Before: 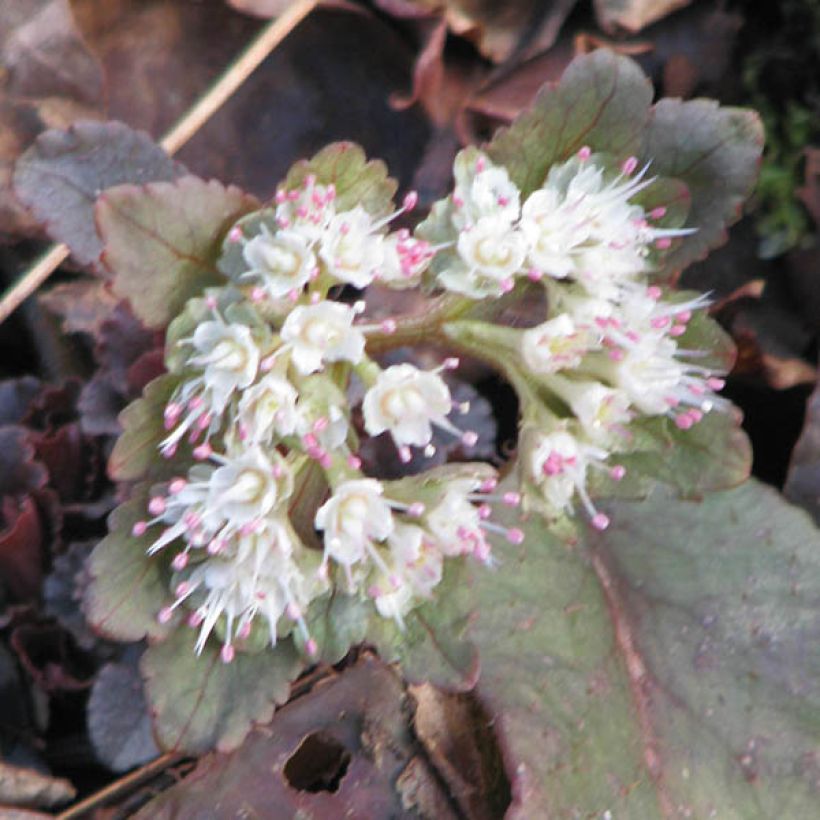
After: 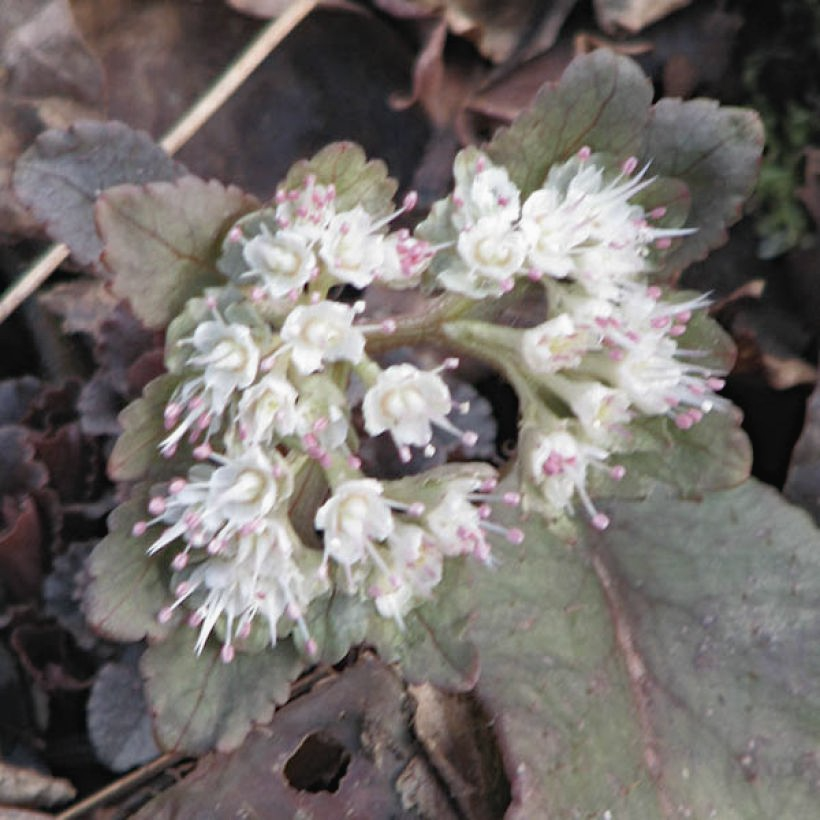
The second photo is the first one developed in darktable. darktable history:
haze removal: compatibility mode true, adaptive false
contrast brightness saturation: contrast -0.05, saturation -0.41
